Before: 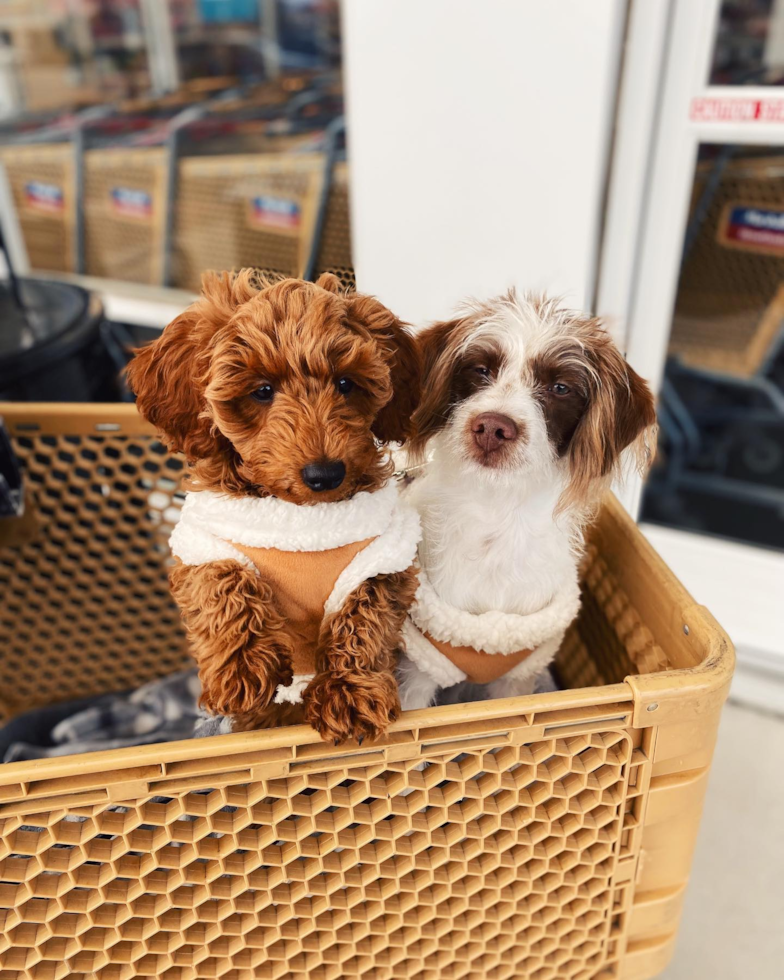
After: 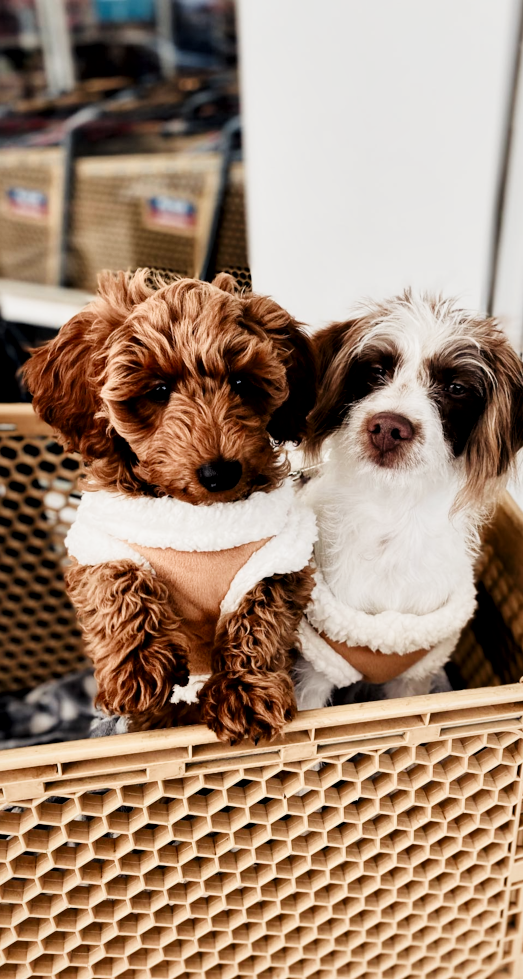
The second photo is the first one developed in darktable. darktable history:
local contrast: mode bilateral grid, contrast 26, coarseness 60, detail 151%, midtone range 0.2
crop and rotate: left 13.328%, right 19.962%
filmic rgb: black relative exposure -3.92 EV, white relative exposure 3.17 EV, hardness 2.87, color science v5 (2021), iterations of high-quality reconstruction 0, contrast in shadows safe, contrast in highlights safe
tone curve: curves: ch0 [(0, 0) (0.042, 0.01) (0.223, 0.123) (0.59, 0.574) (0.802, 0.868) (1, 1)], color space Lab, independent channels, preserve colors none
